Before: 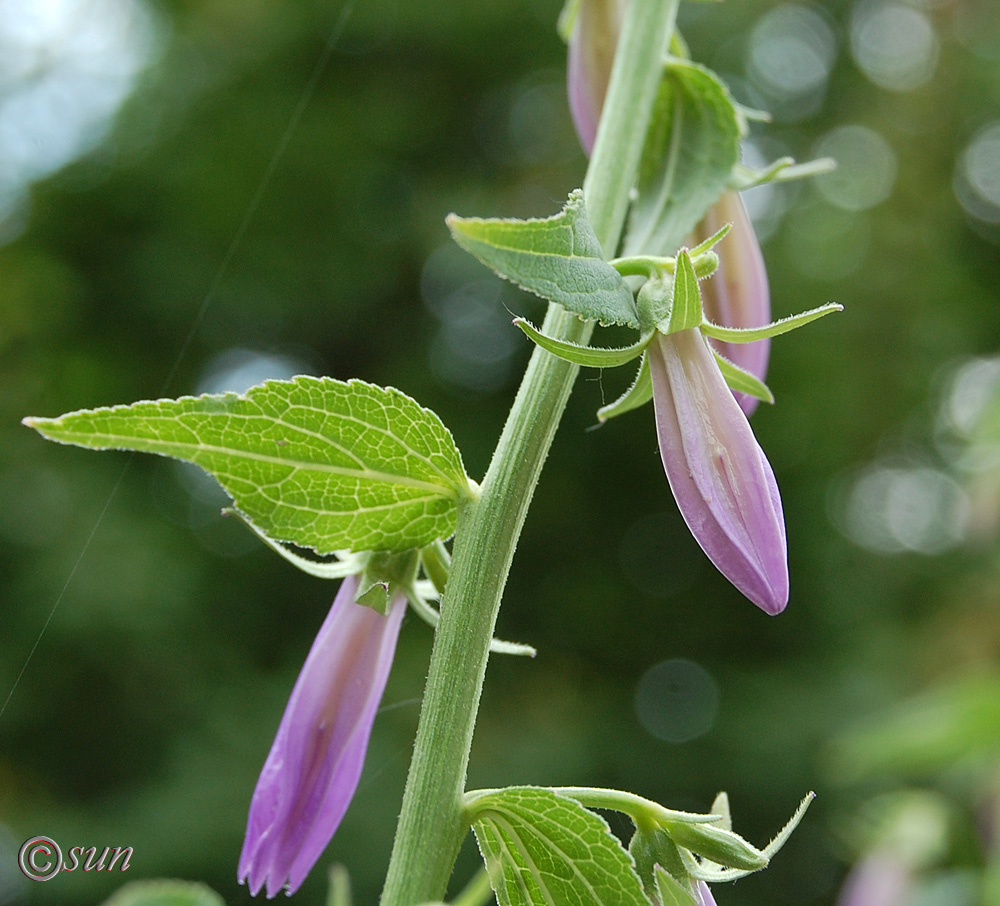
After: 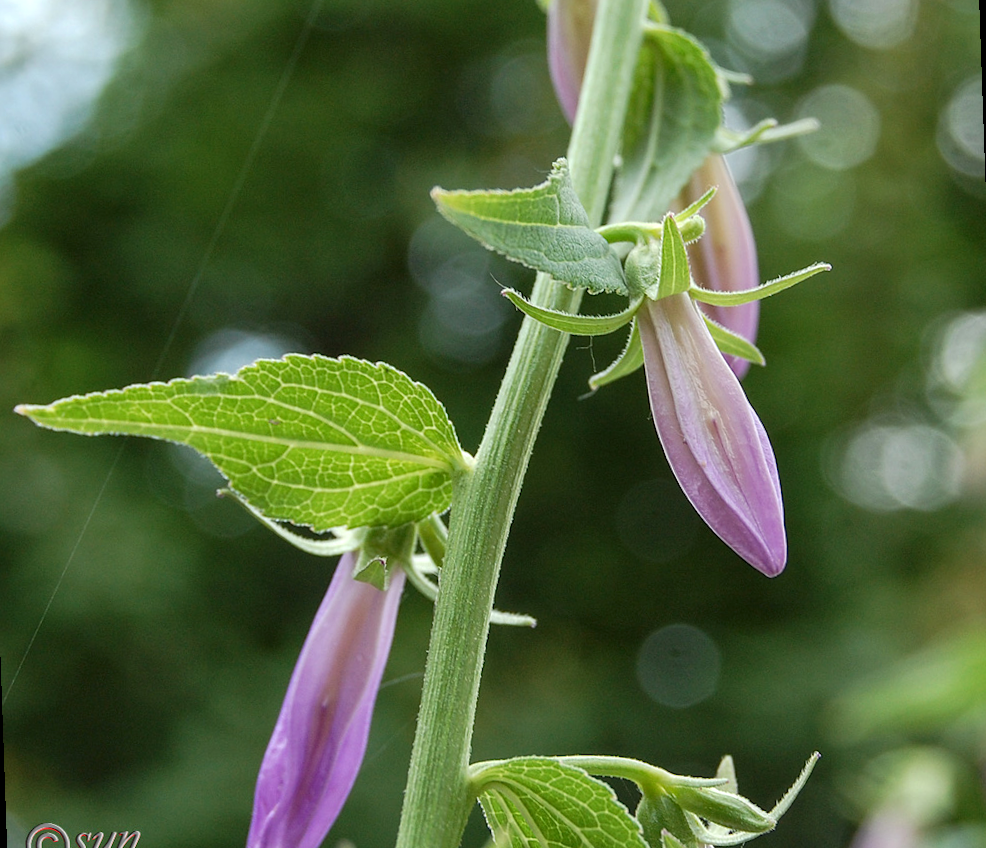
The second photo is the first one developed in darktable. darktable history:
local contrast: on, module defaults
rotate and perspective: rotation -2°, crop left 0.022, crop right 0.978, crop top 0.049, crop bottom 0.951
